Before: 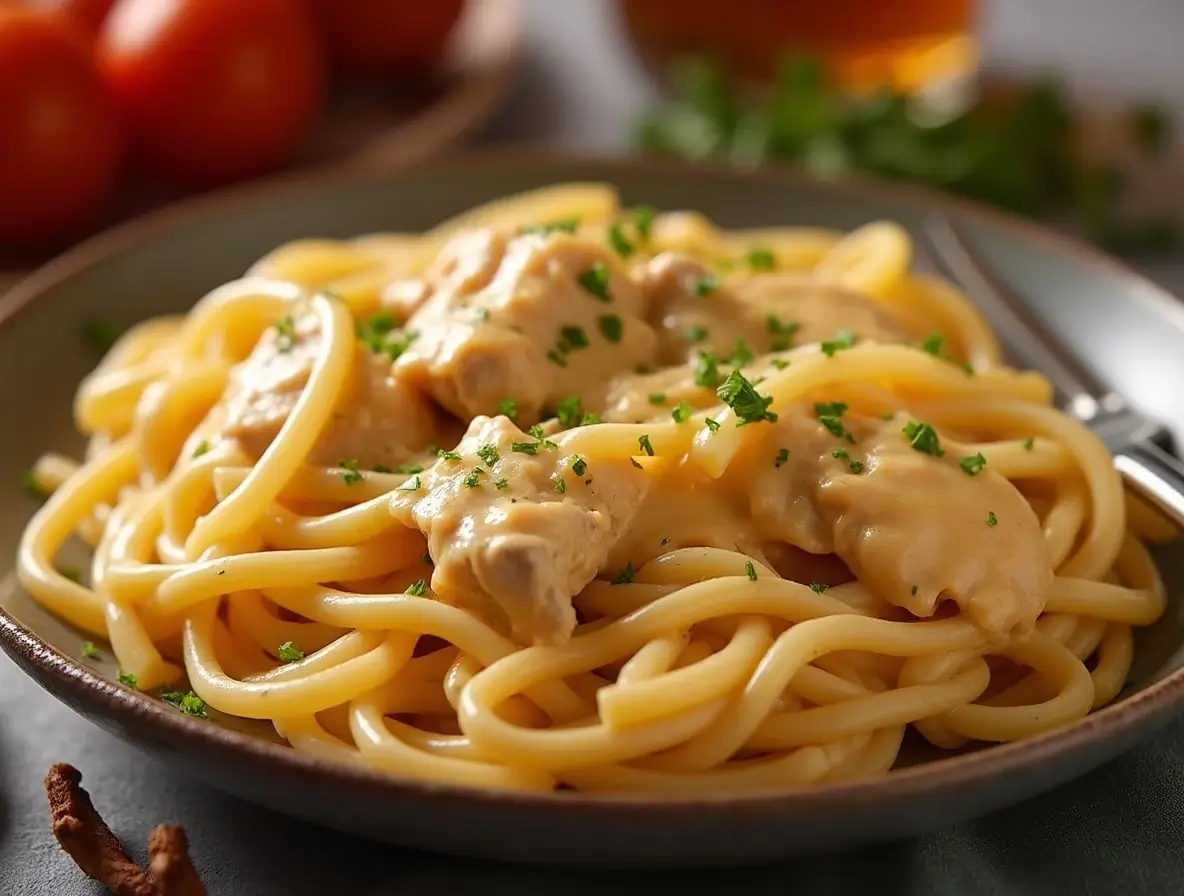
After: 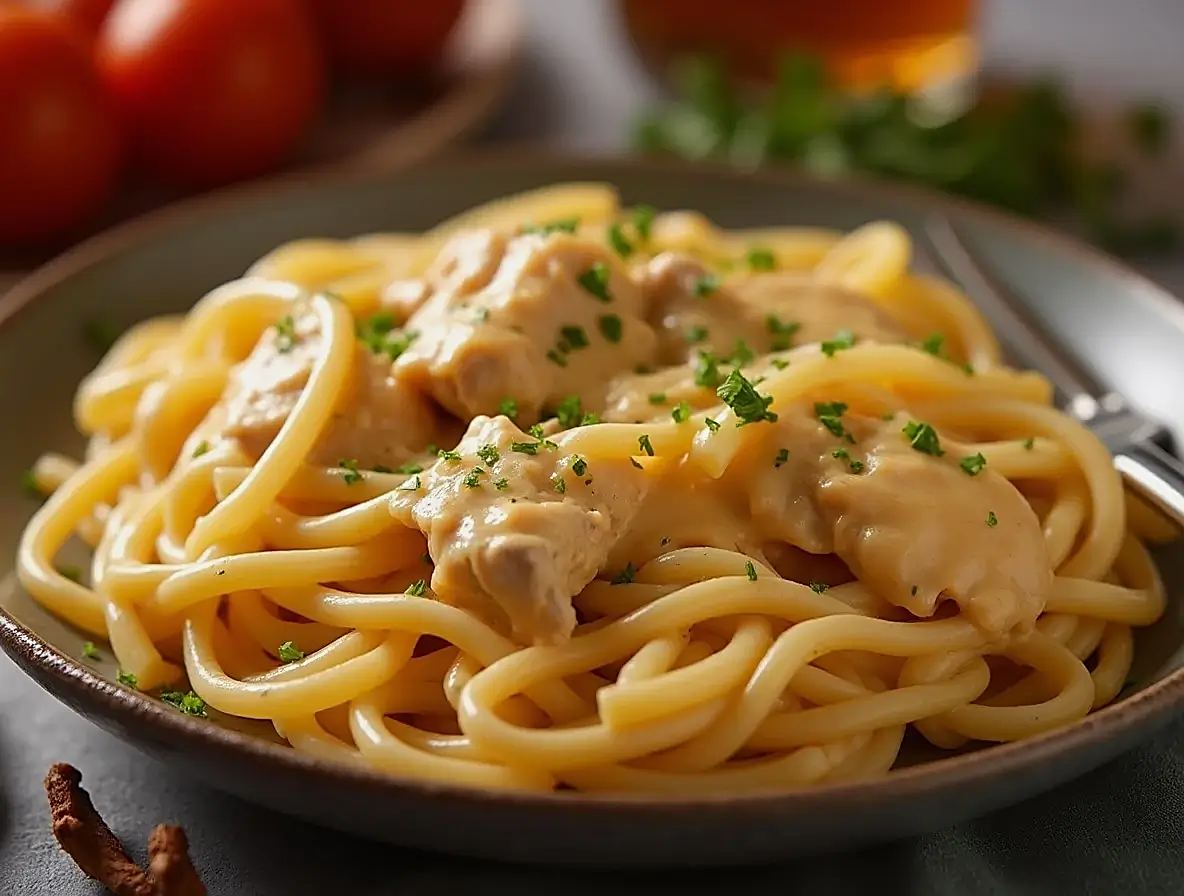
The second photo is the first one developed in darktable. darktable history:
exposure: exposure -0.158 EV, compensate highlight preservation false
sharpen: on, module defaults
